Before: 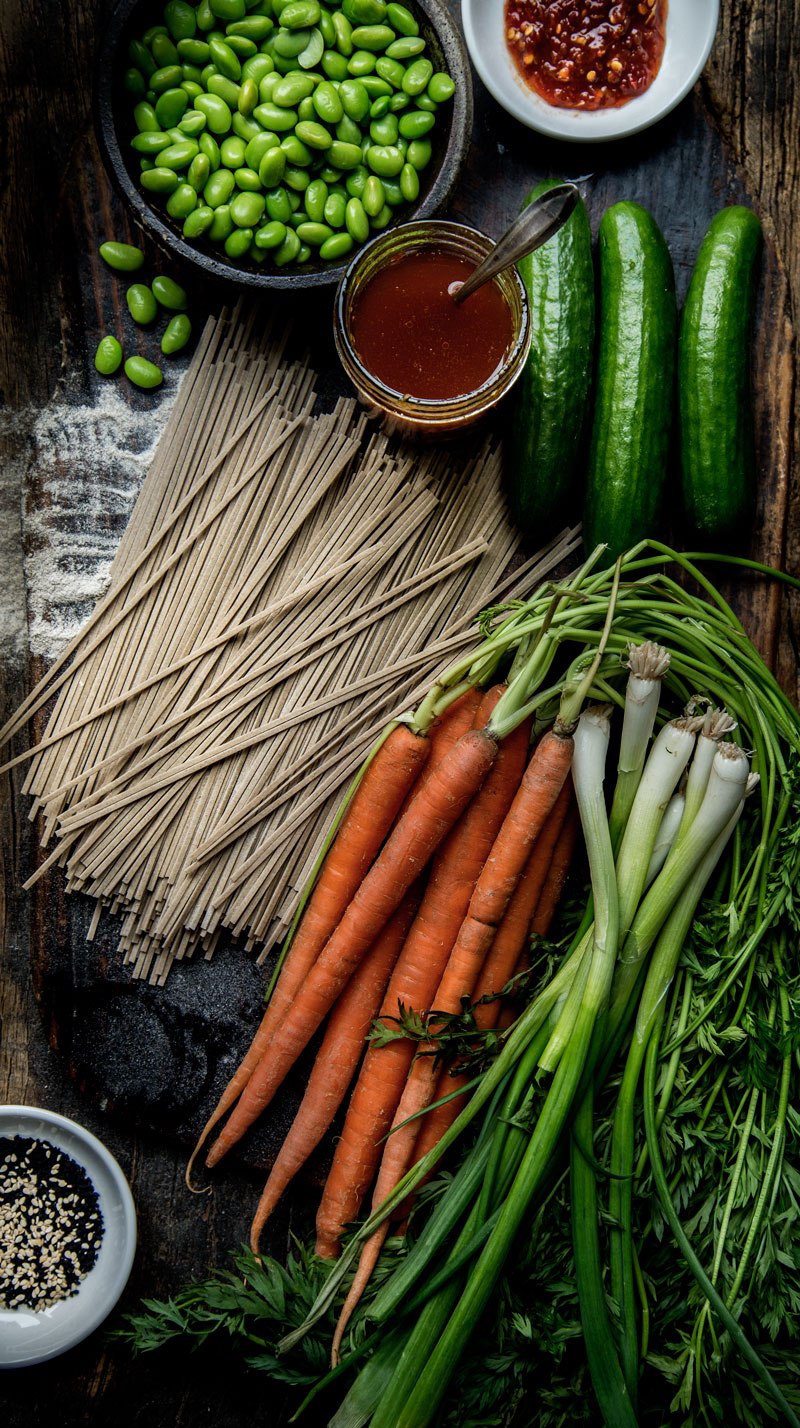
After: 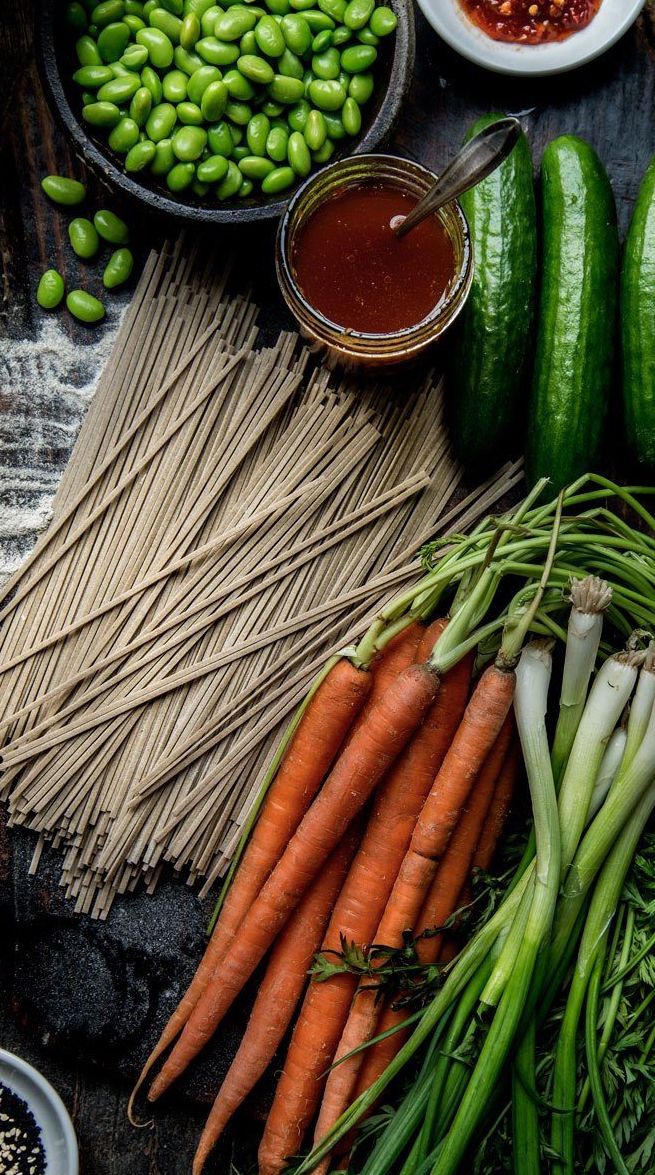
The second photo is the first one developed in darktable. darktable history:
crop and rotate: left 7.415%, top 4.642%, right 10.597%, bottom 13.069%
